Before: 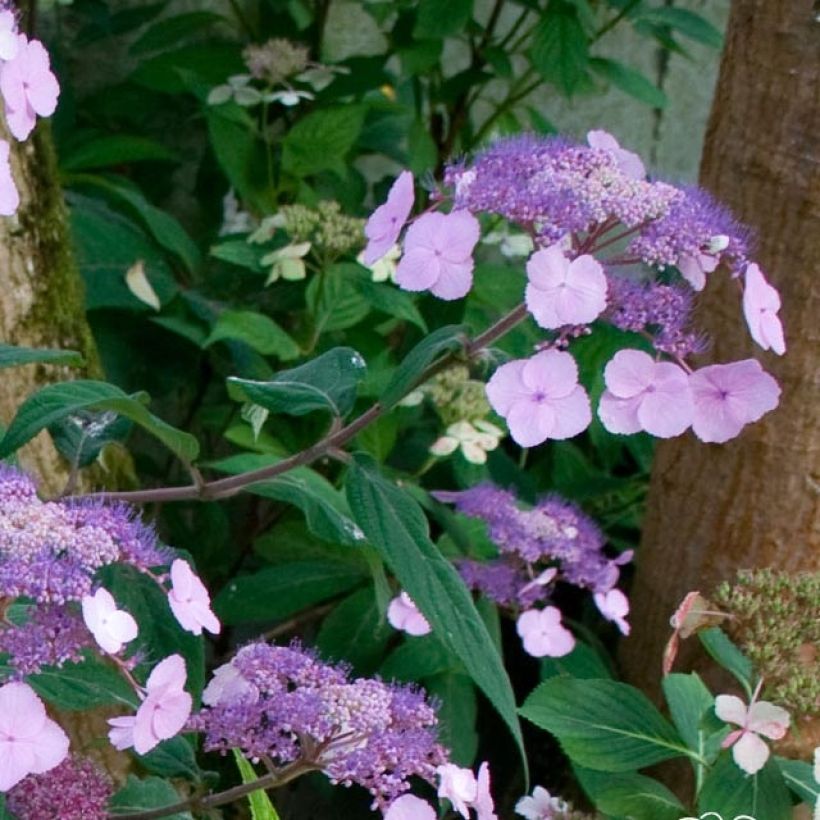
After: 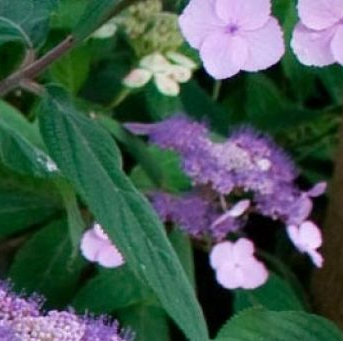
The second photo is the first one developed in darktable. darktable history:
crop: left 37.504%, top 44.917%, right 20.587%, bottom 13.491%
